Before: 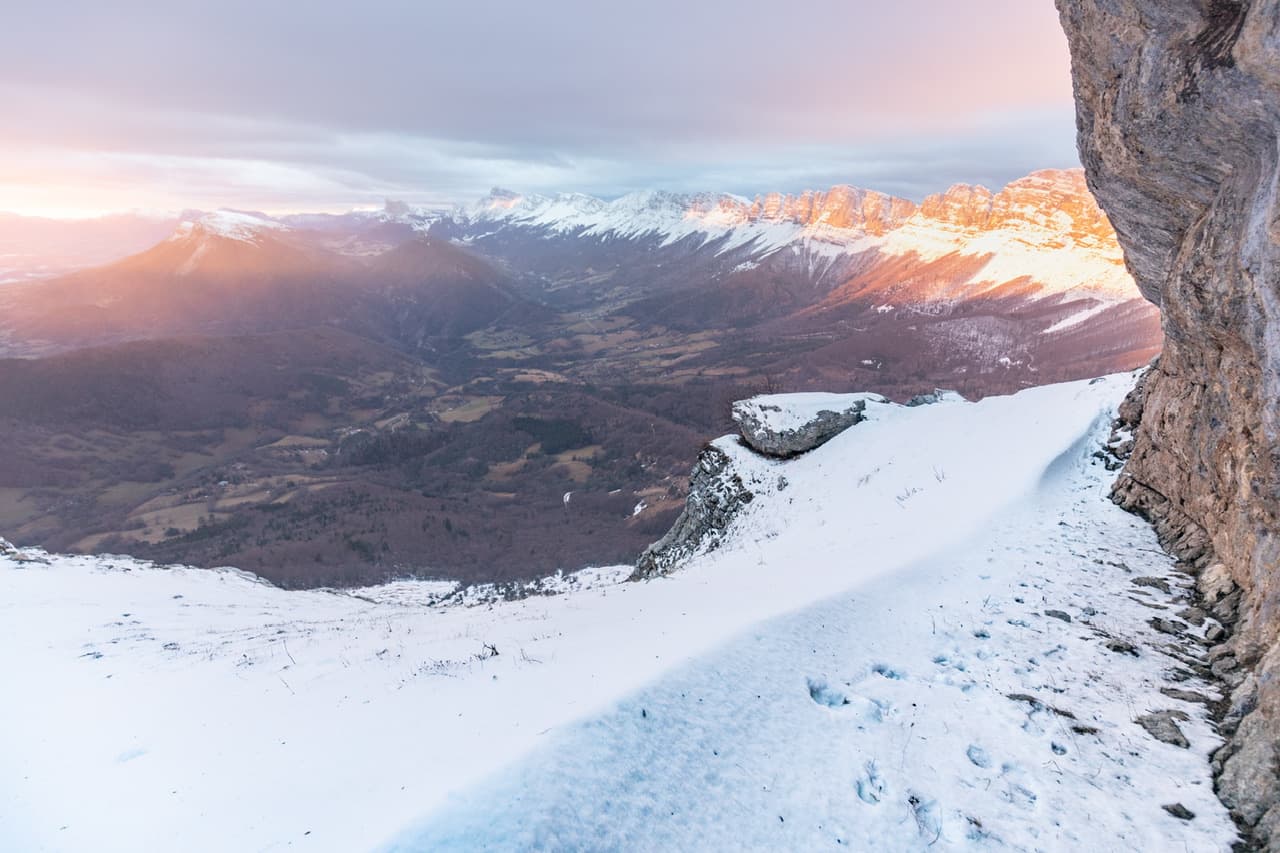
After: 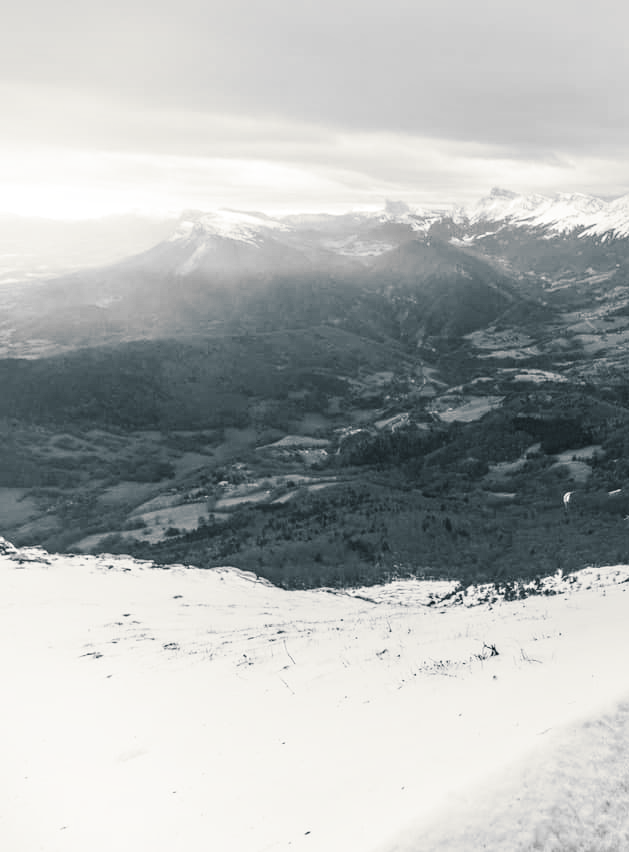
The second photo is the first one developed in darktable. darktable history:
contrast brightness saturation: contrast 0.28
split-toning: shadows › hue 205.2°, shadows › saturation 0.29, highlights › hue 50.4°, highlights › saturation 0.38, balance -49.9
crop and rotate: left 0%, top 0%, right 50.845%
color balance rgb: perceptual saturation grading › global saturation 20%, perceptual saturation grading › highlights -25%, perceptual saturation grading › shadows 50%
monochrome: on, module defaults
local contrast: highlights 25%, detail 130%
